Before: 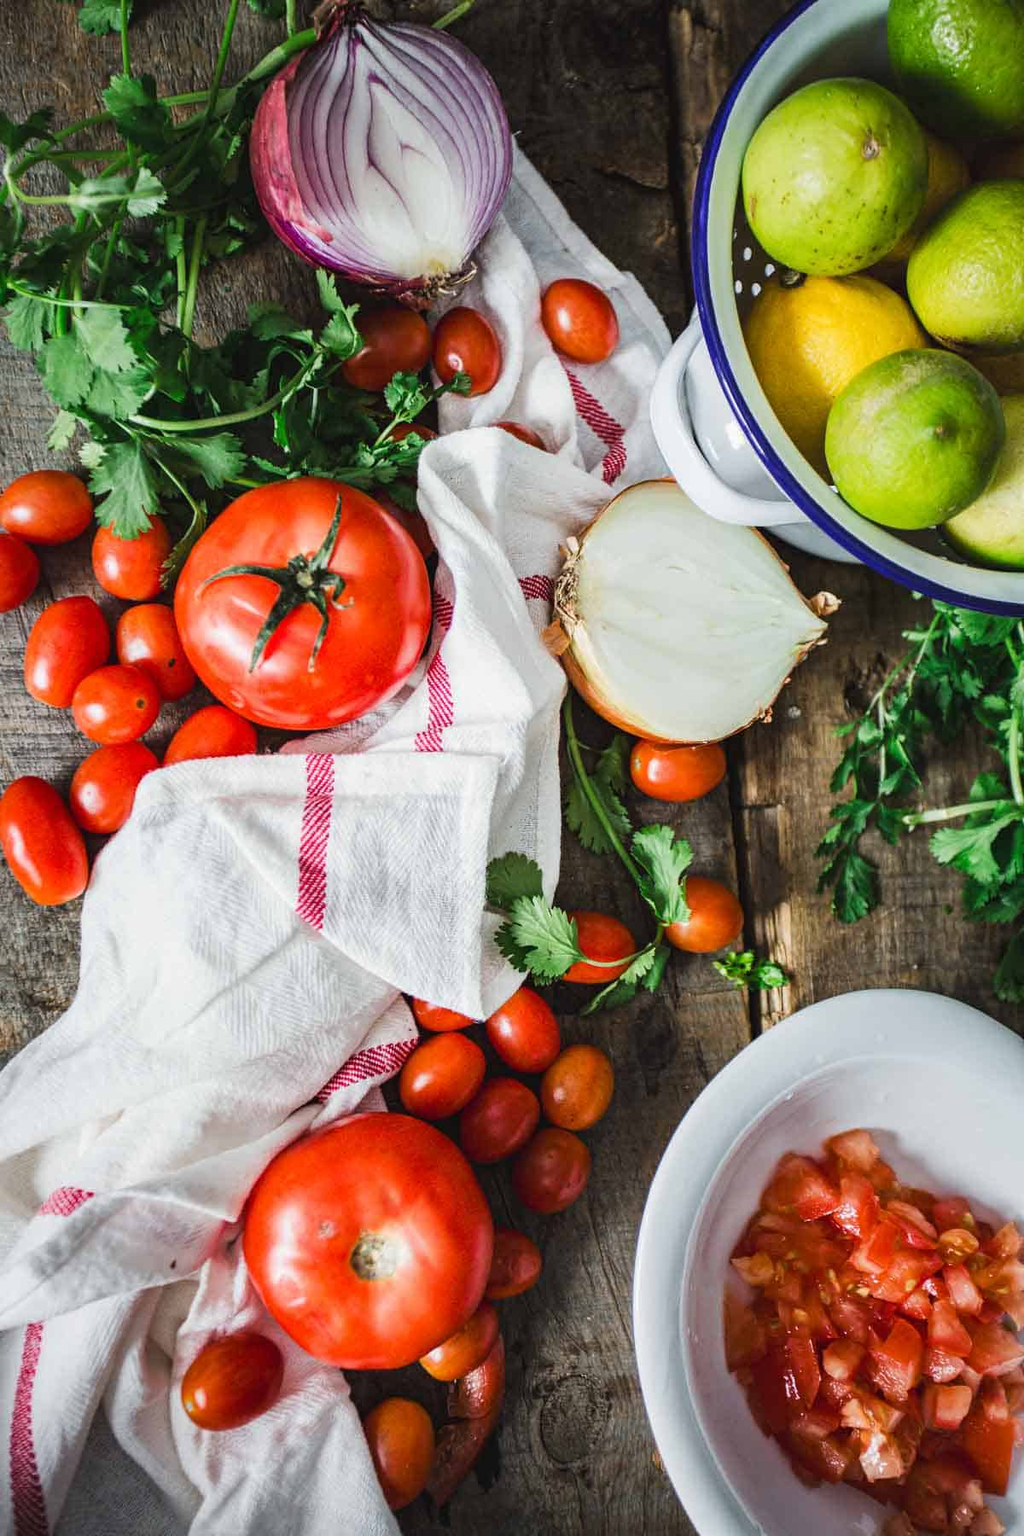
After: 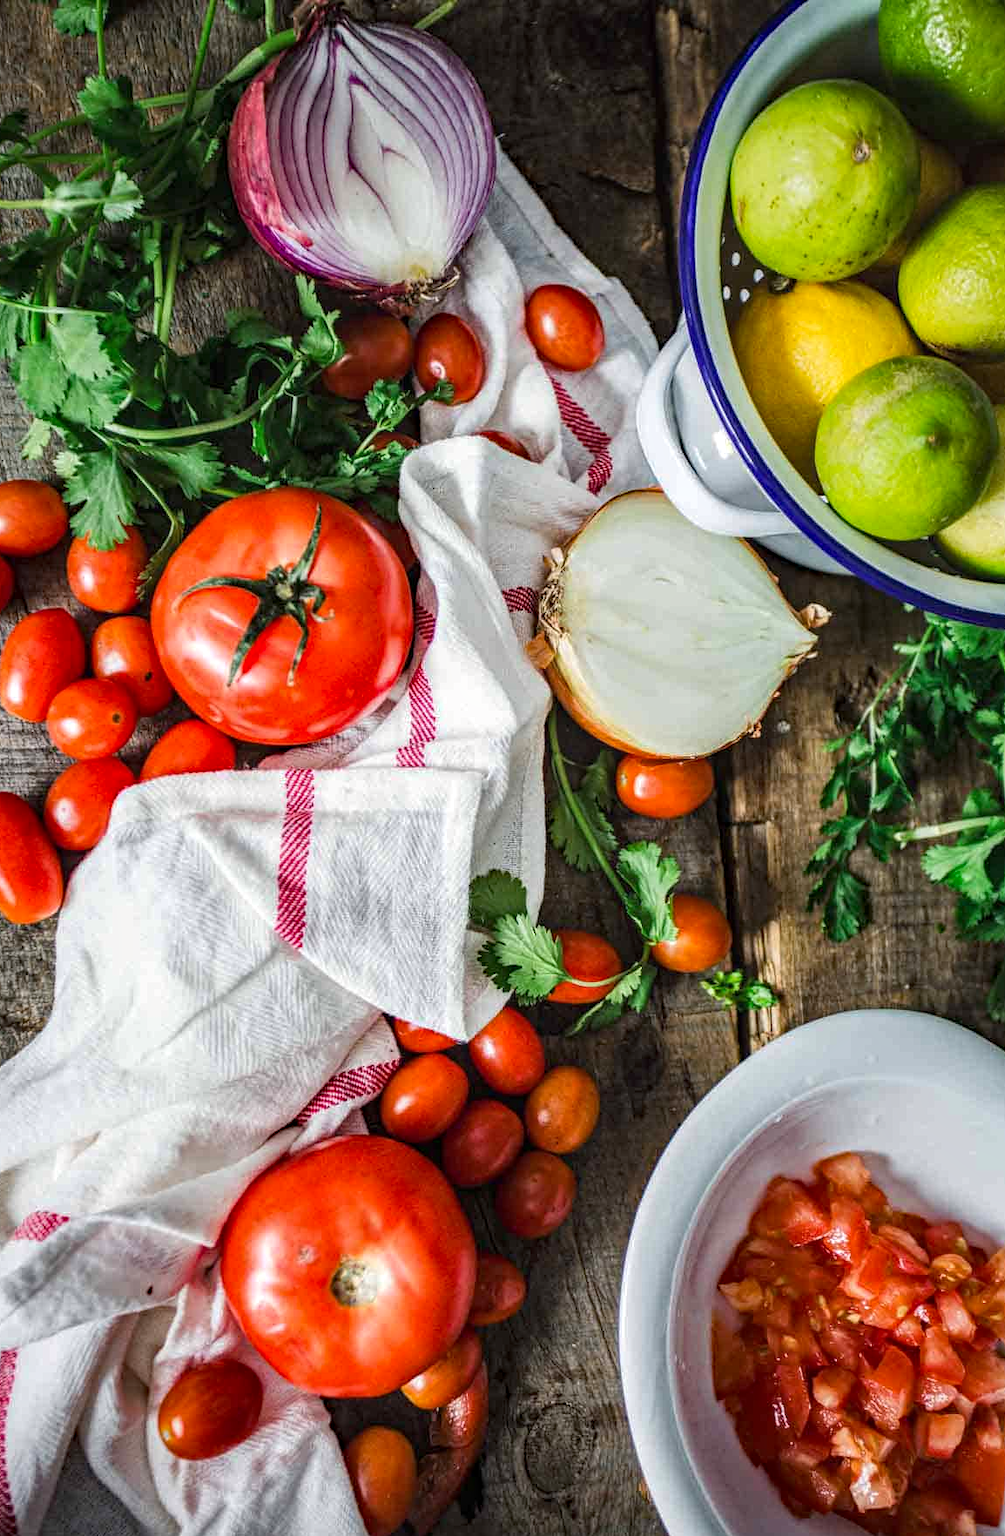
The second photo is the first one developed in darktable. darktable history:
haze removal: strength 0.28, distance 0.255, compatibility mode true, adaptive false
local contrast: on, module defaults
crop and rotate: left 2.626%, right 1.086%, bottom 1.996%
